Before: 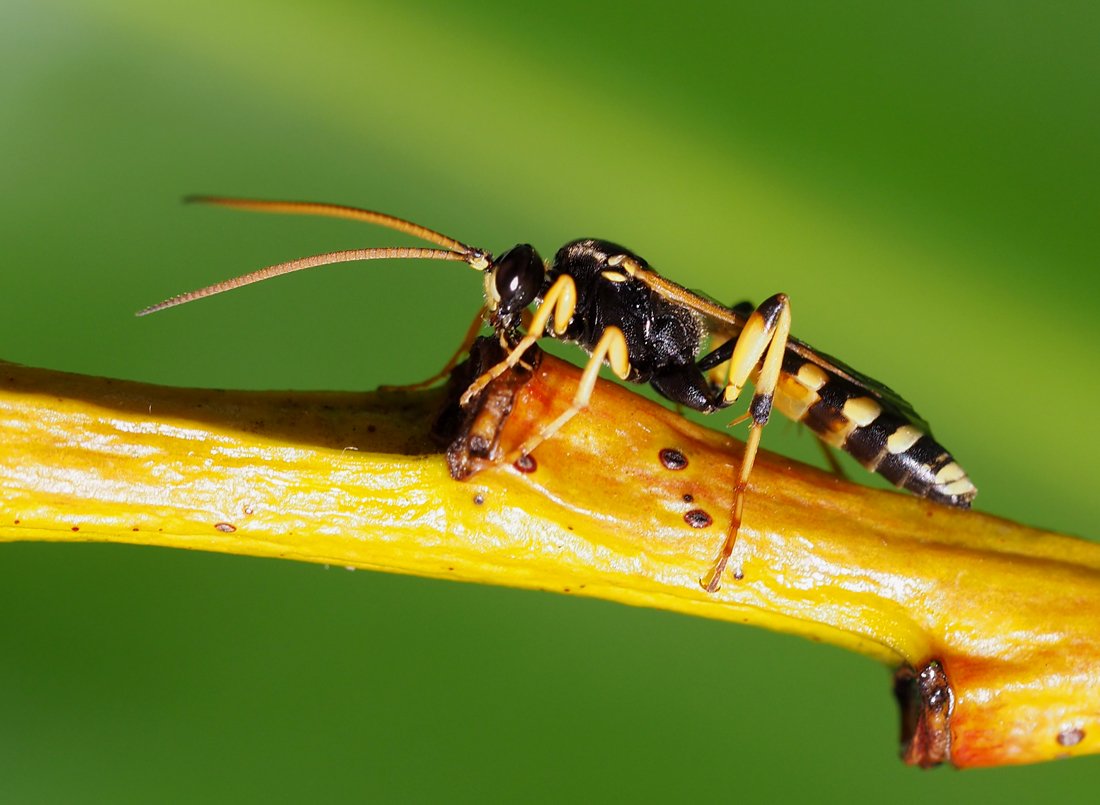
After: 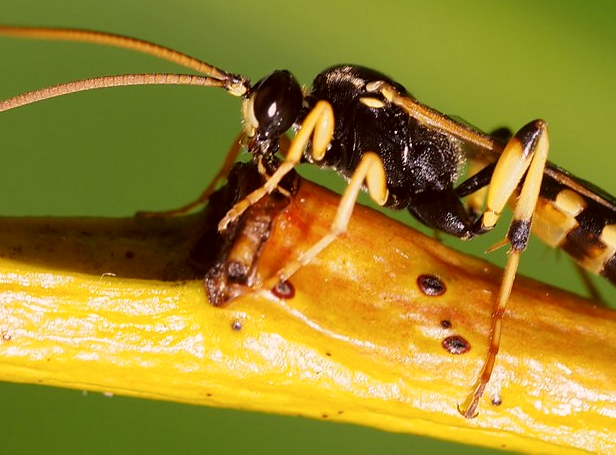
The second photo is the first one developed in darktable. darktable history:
tone equalizer: mask exposure compensation -0.515 EV
crop and rotate: left 22.076%, top 21.7%, right 21.89%, bottom 21.679%
color correction: highlights a* 6.51, highlights b* 8.22, shadows a* 6.45, shadows b* 7.1, saturation 0.888
